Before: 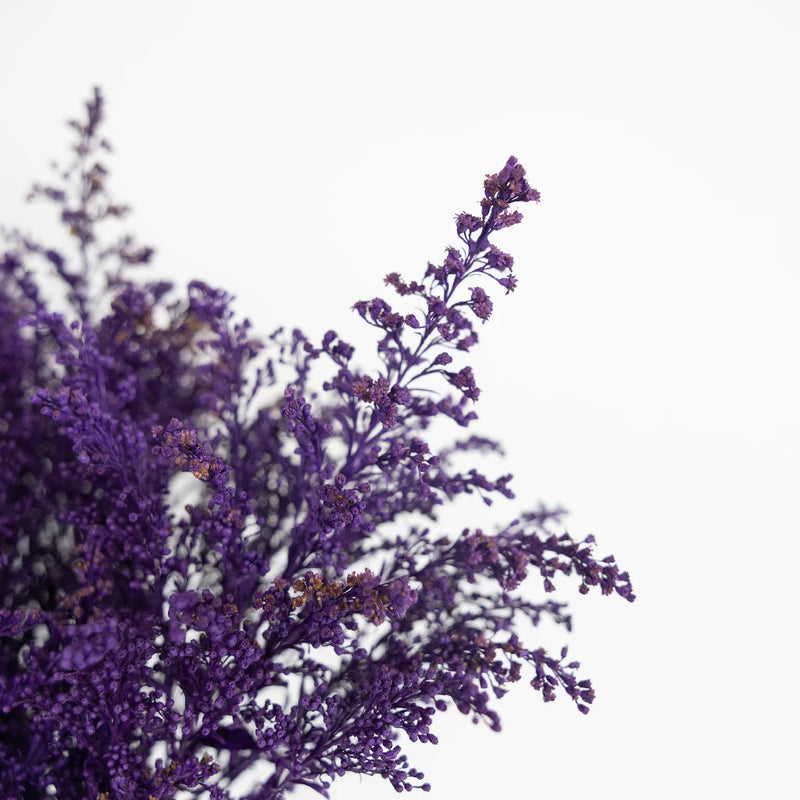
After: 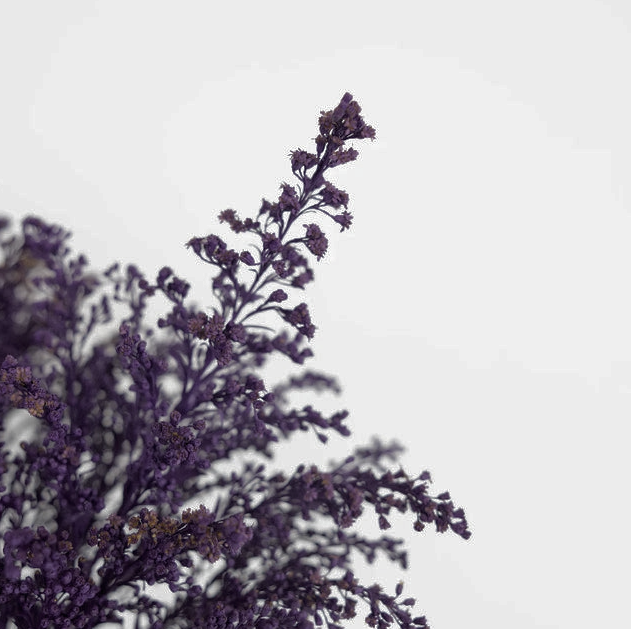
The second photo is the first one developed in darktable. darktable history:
color balance rgb: perceptual saturation grading › global saturation 30%, global vibrance 20%
base curve: curves: ch0 [(0, 0) (0.841, 0.609) (1, 1)]
crop and rotate: left 20.74%, top 7.912%, right 0.375%, bottom 13.378%
color correction: saturation 0.5
